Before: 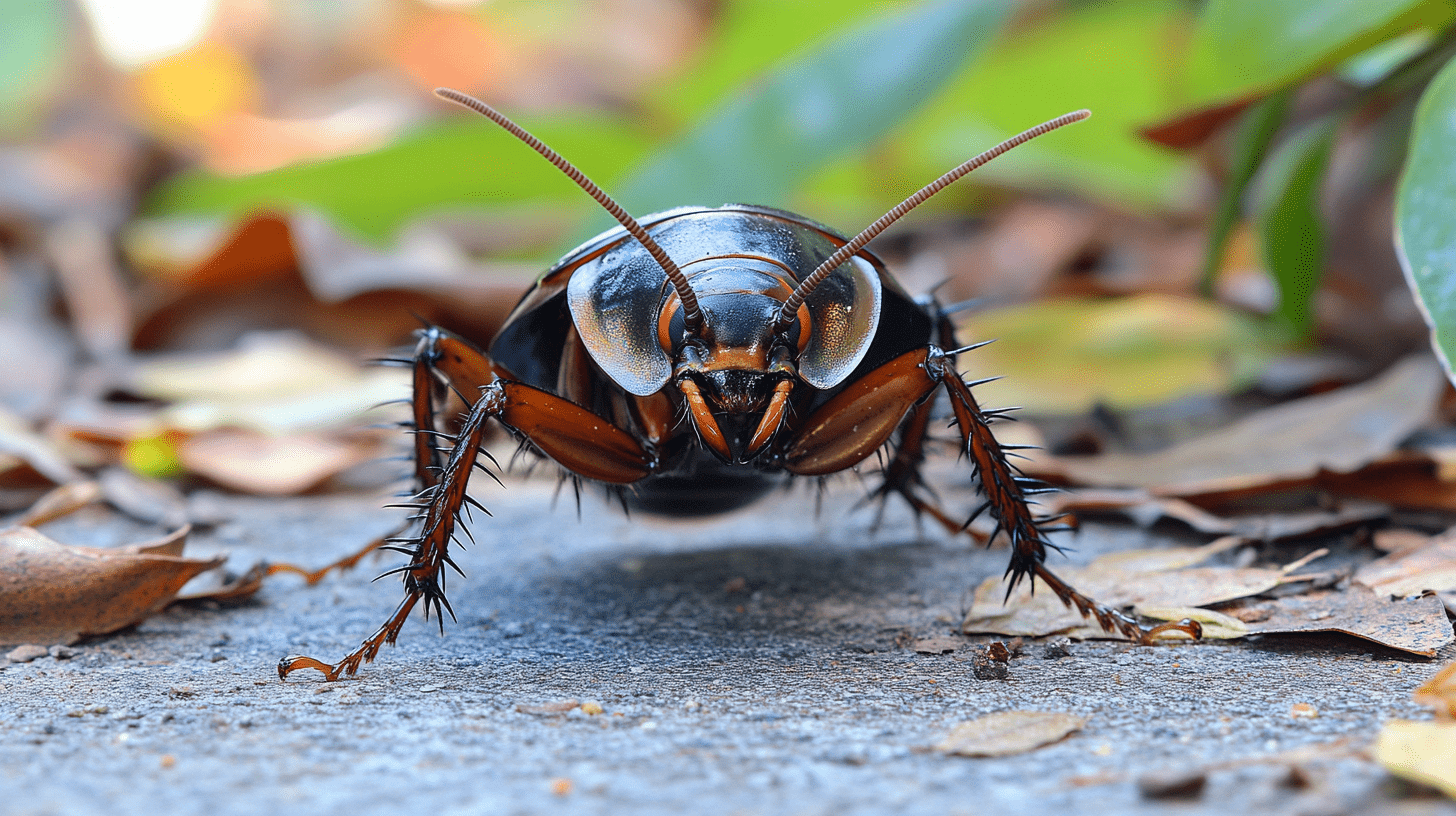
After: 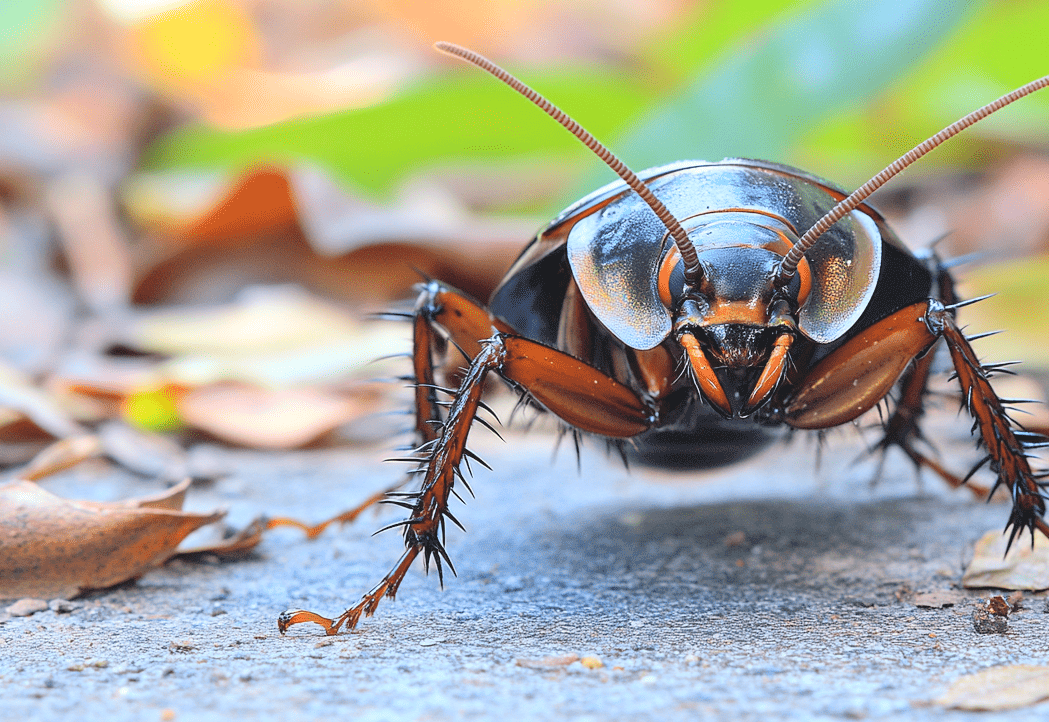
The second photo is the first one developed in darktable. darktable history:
contrast brightness saturation: contrast 0.1, brightness 0.298, saturation 0.142
crop: top 5.753%, right 27.891%, bottom 5.71%
